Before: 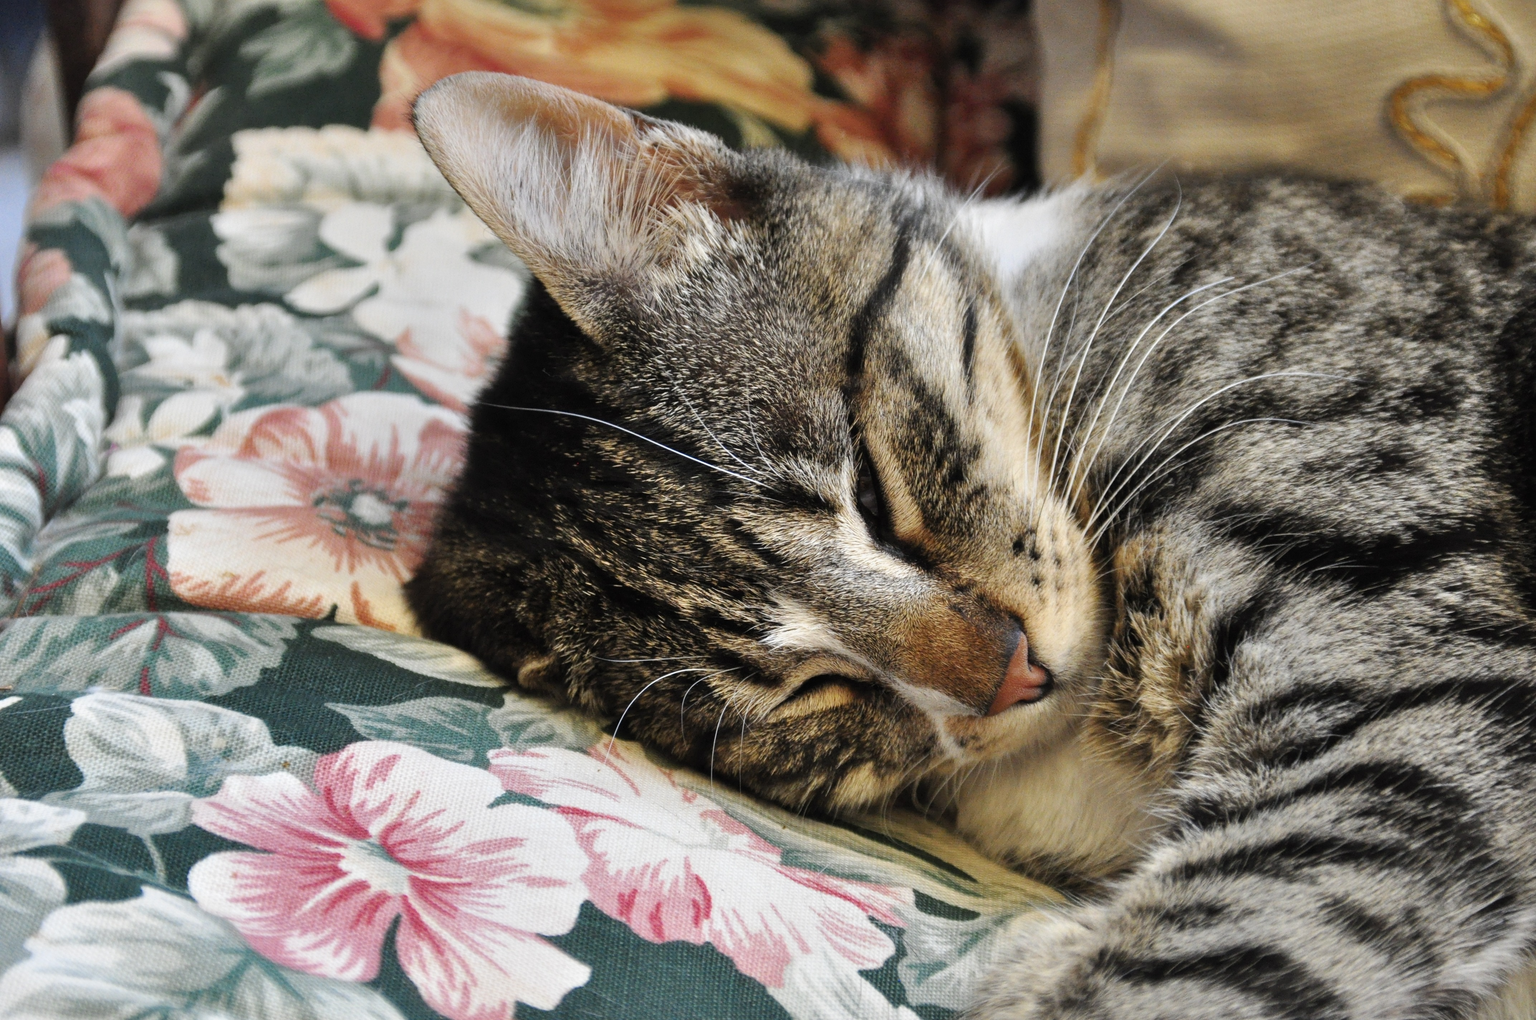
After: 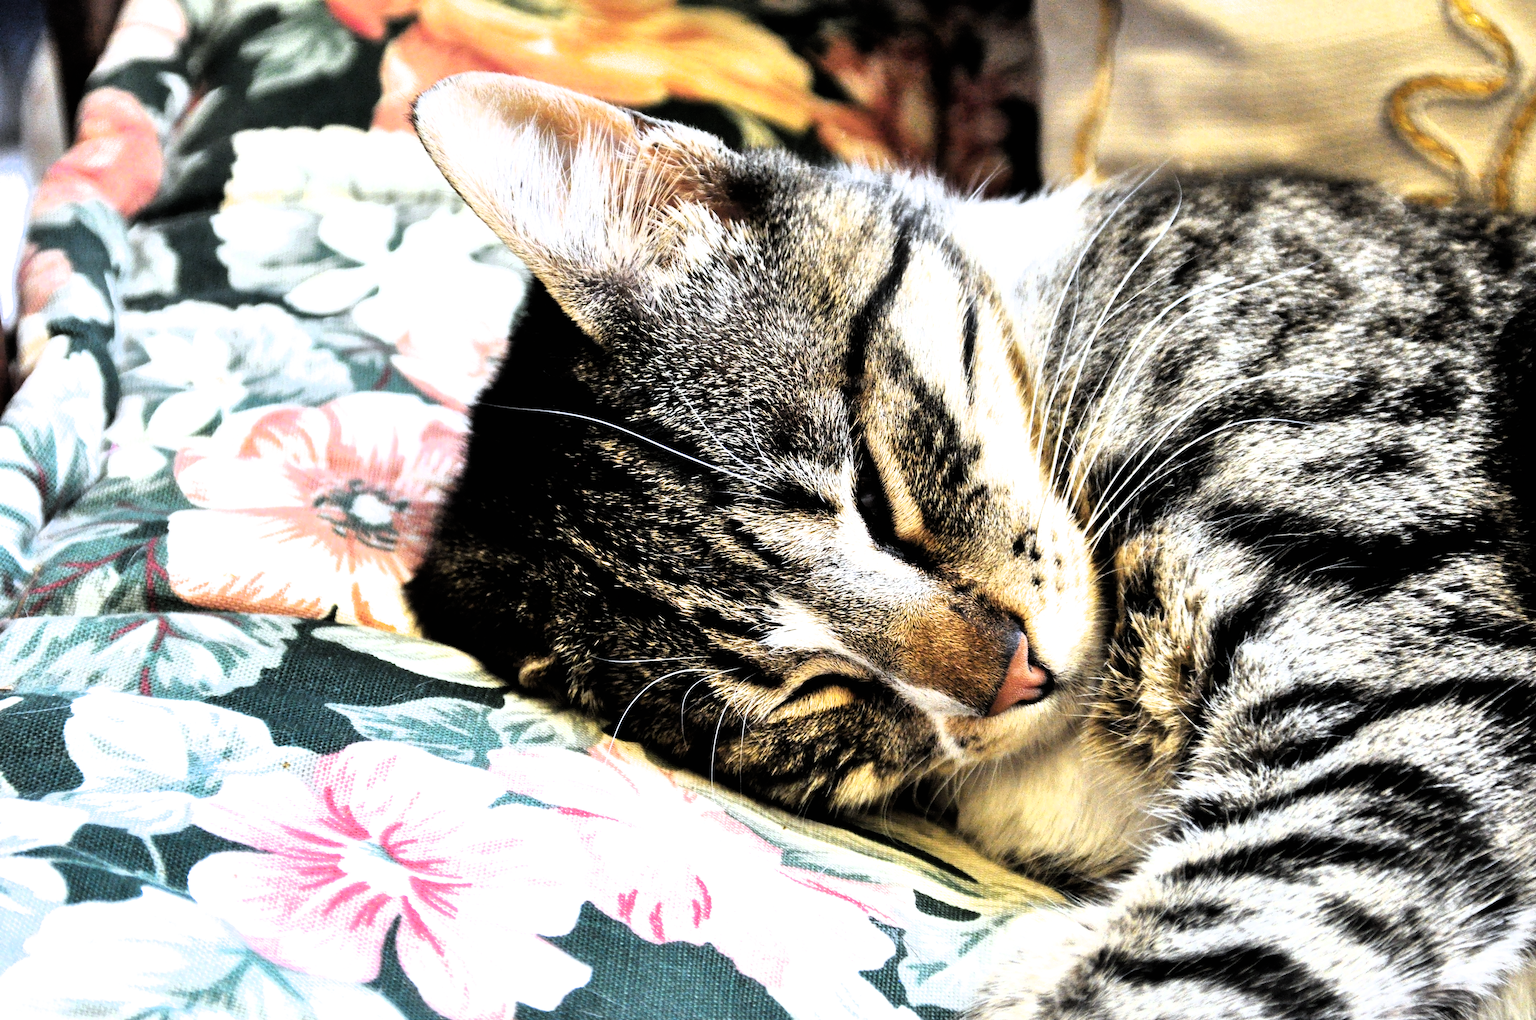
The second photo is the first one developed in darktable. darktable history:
filmic rgb: black relative exposure -8.2 EV, white relative exposure 2.2 EV, threshold 3 EV, hardness 7.11, latitude 85.74%, contrast 1.696, highlights saturation mix -4%, shadows ↔ highlights balance -2.69%, color science v5 (2021), contrast in shadows safe, contrast in highlights safe, enable highlight reconstruction true
color balance rgb: perceptual saturation grading › global saturation 20%, global vibrance 20%
white balance: red 0.974, blue 1.044
exposure: exposure 0.7 EV, compensate highlight preservation false
